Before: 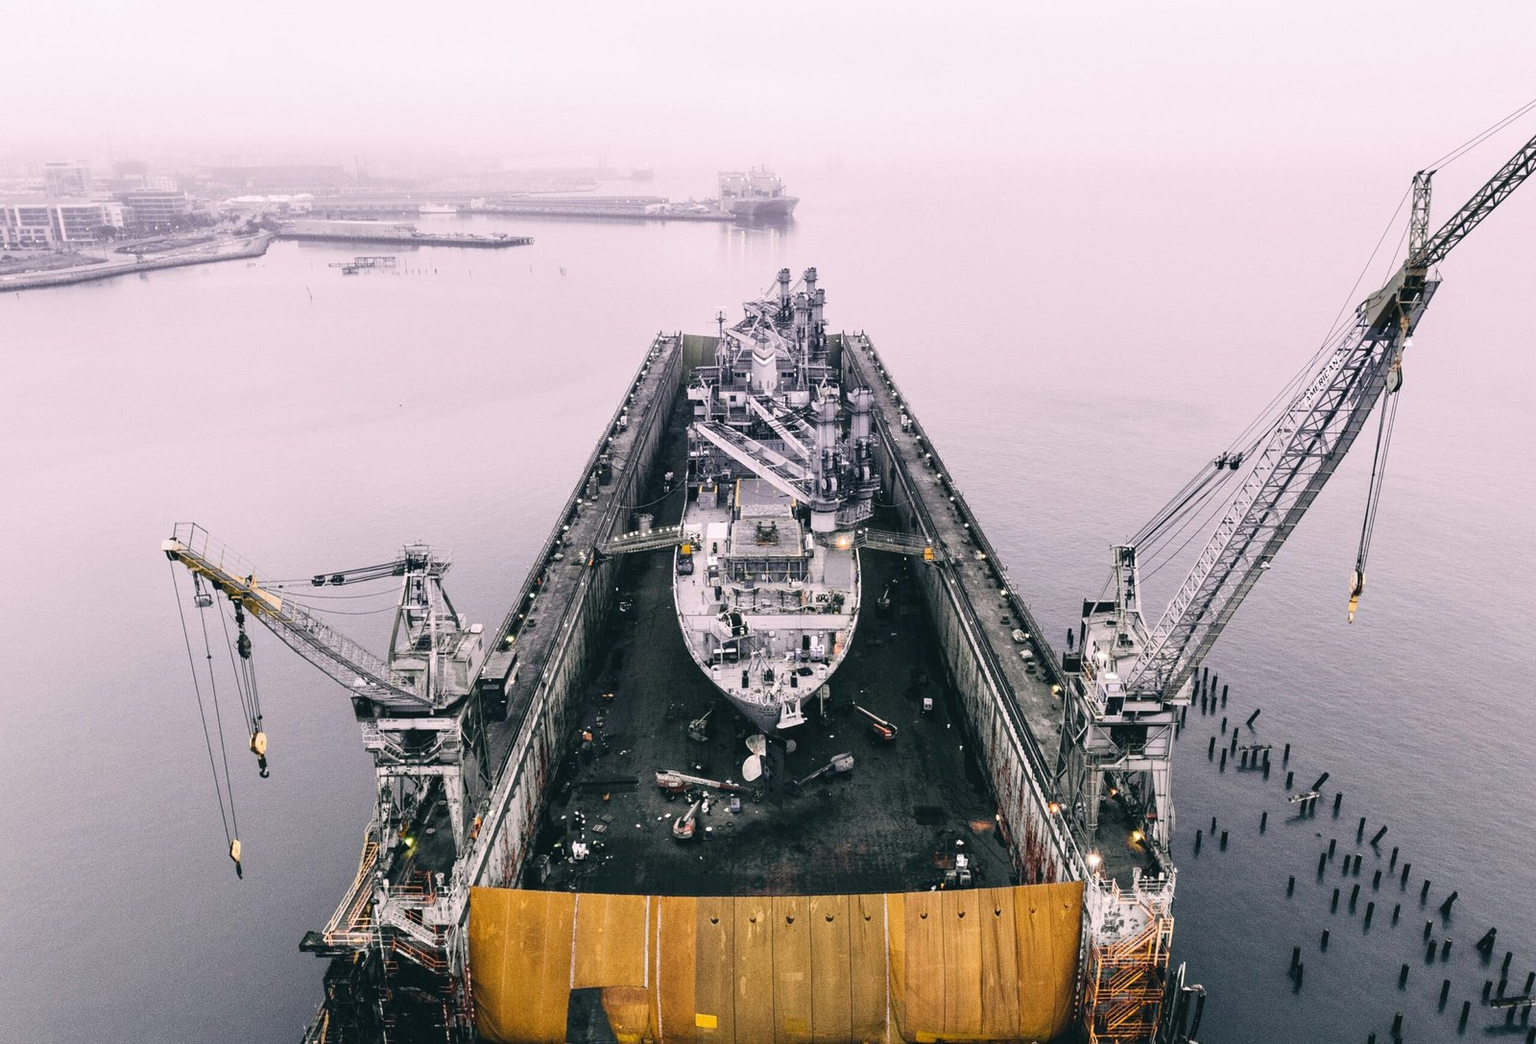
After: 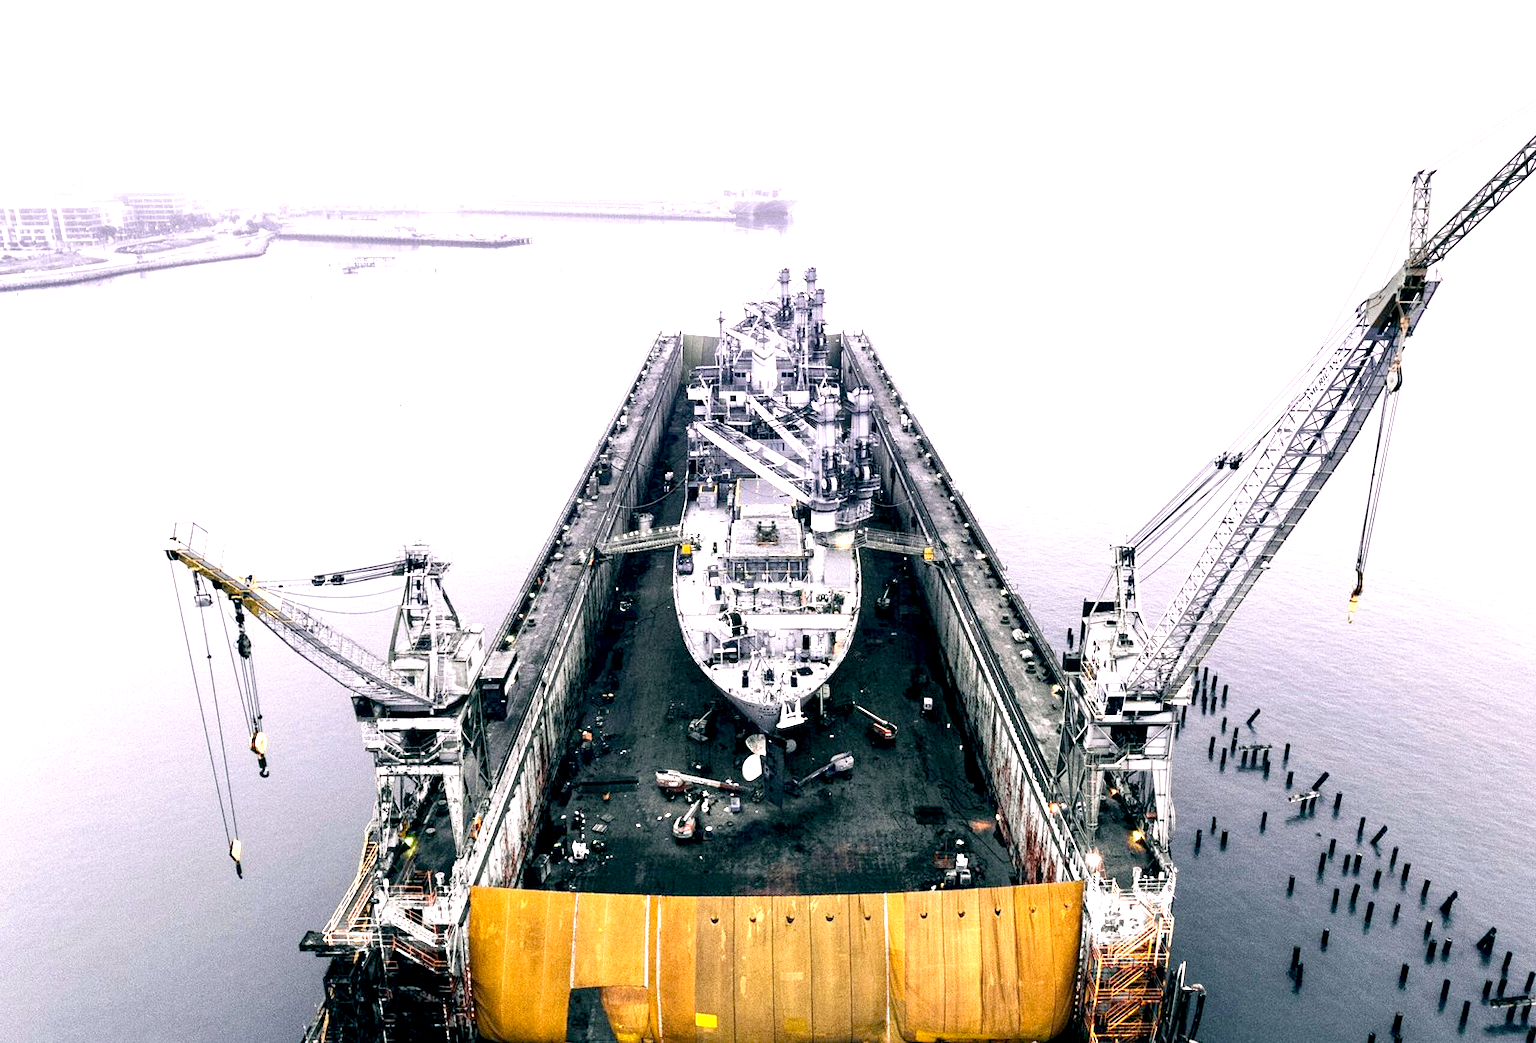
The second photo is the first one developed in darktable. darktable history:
exposure: black level correction 0.011, exposure 1.088 EV, compensate exposure bias true, compensate highlight preservation false
white balance: red 0.988, blue 1.017
tone equalizer: on, module defaults
